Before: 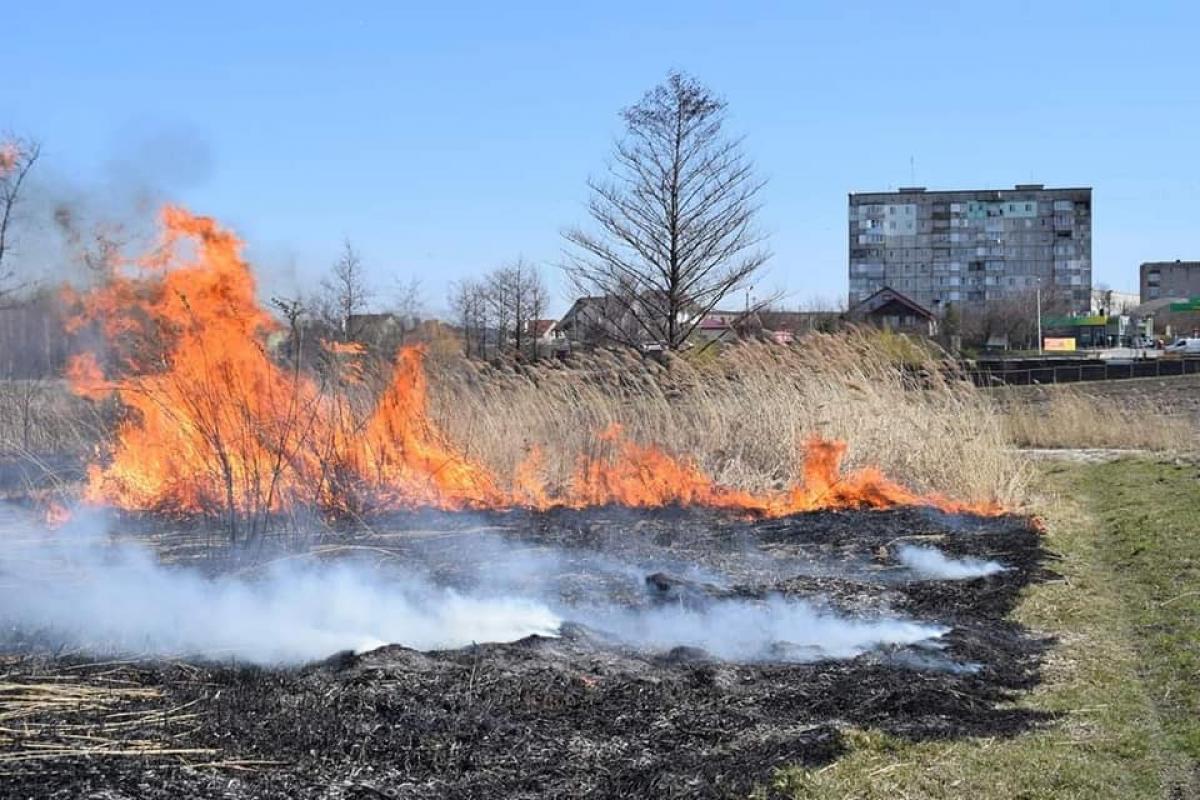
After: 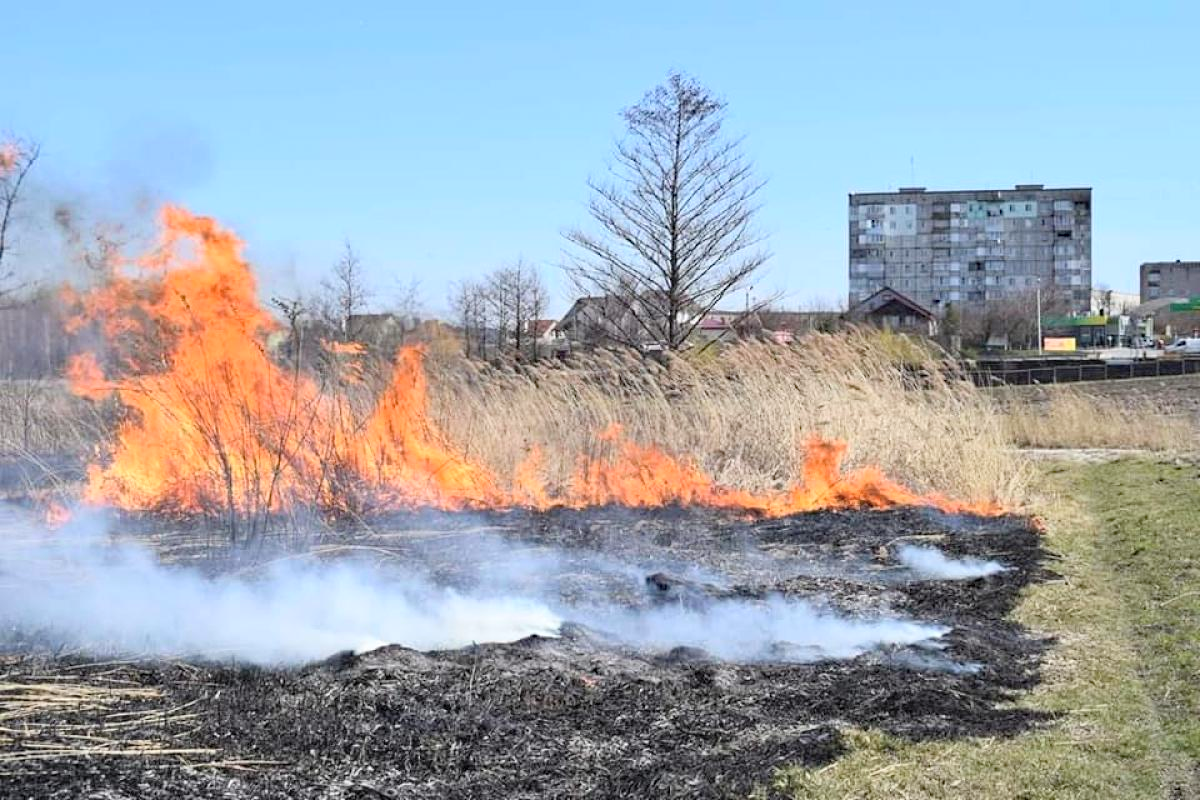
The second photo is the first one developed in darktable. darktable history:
haze removal: compatibility mode true, adaptive false
contrast brightness saturation: contrast 0.14, brightness 0.21
